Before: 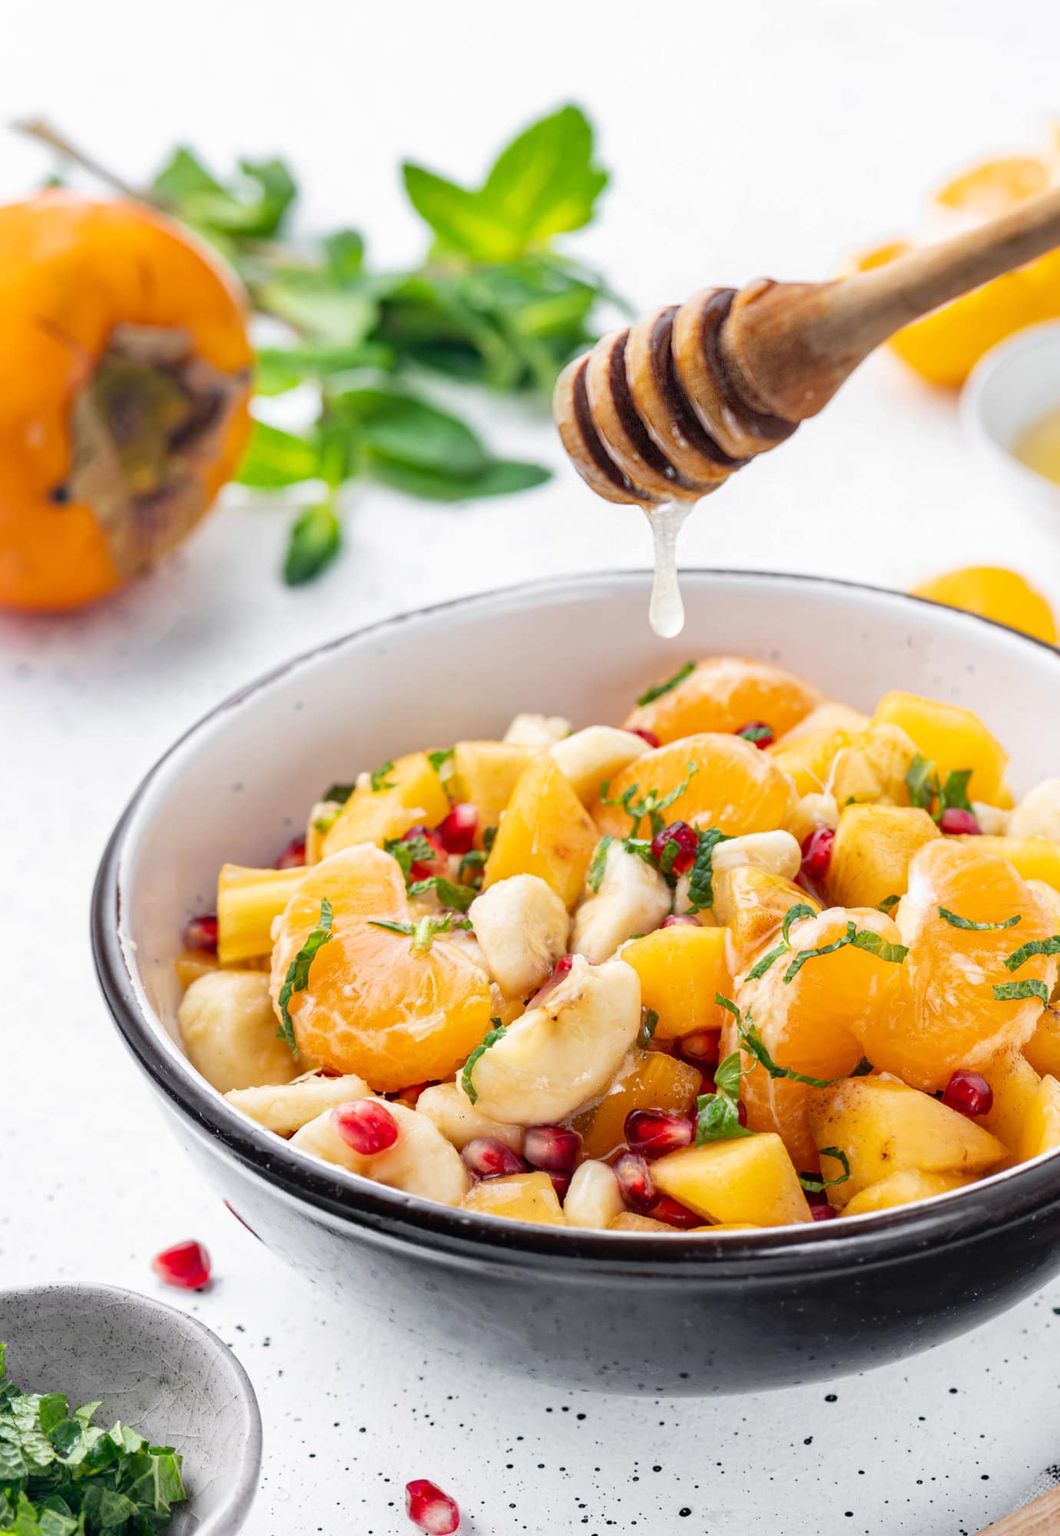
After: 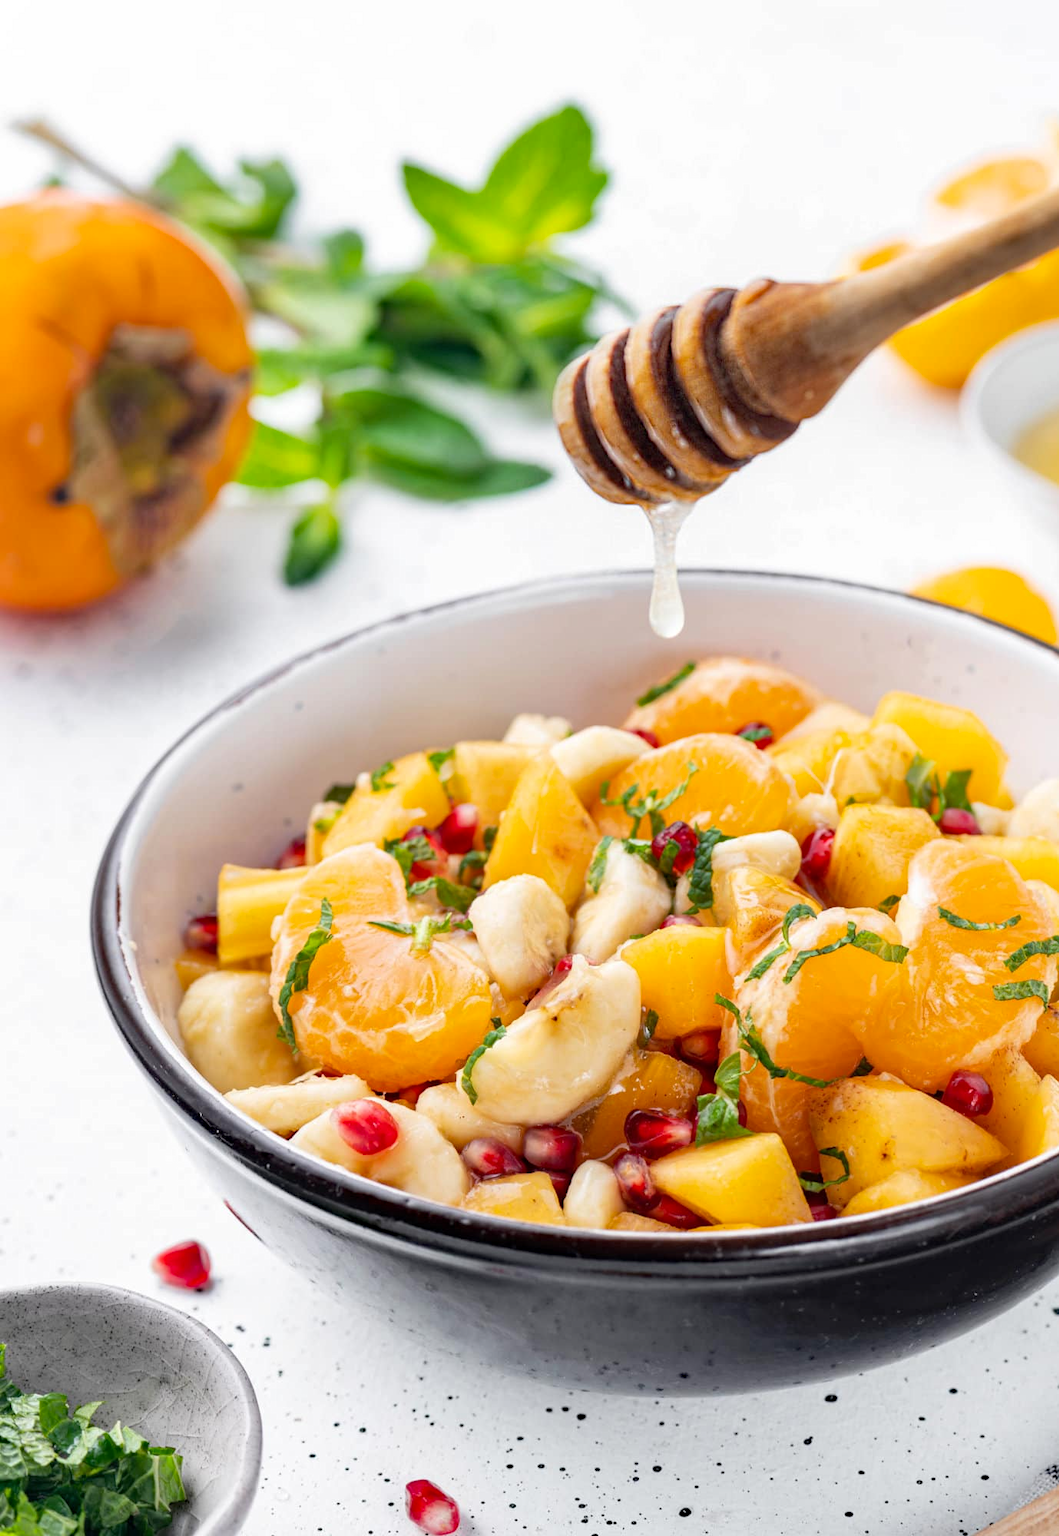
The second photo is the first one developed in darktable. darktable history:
haze removal: compatibility mode true, adaptive false
exposure: exposure 0.02 EV, compensate highlight preservation false
